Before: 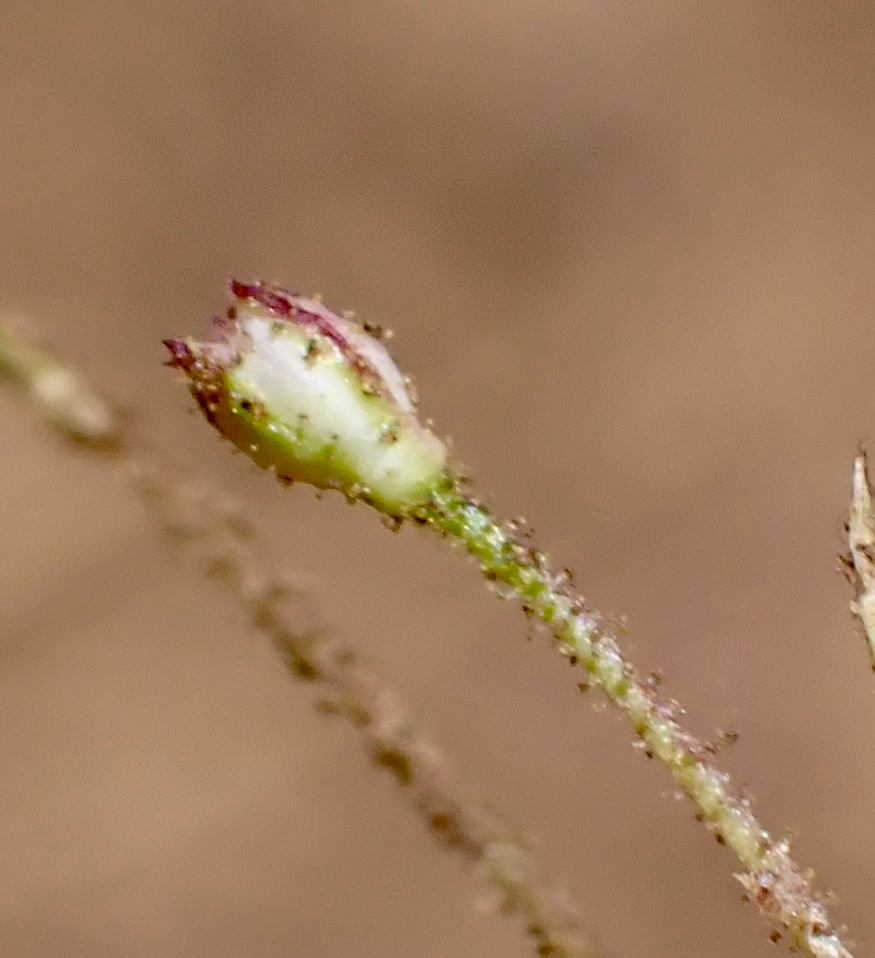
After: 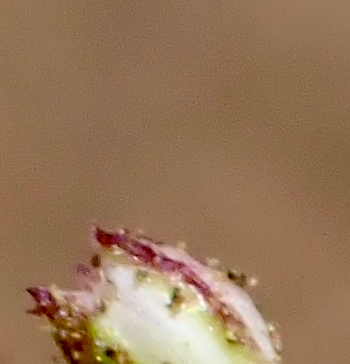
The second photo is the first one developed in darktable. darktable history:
crop: left 15.614%, top 5.454%, right 44.344%, bottom 56.522%
sharpen: amount 0.205
